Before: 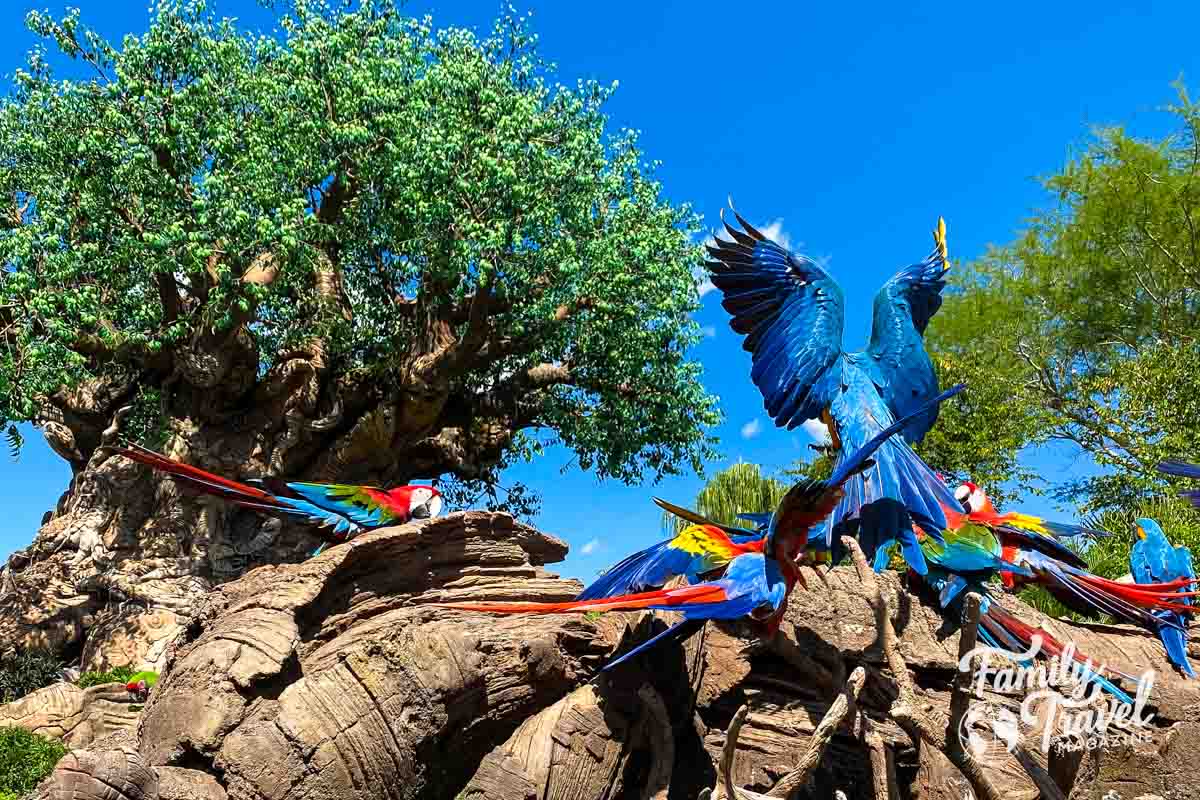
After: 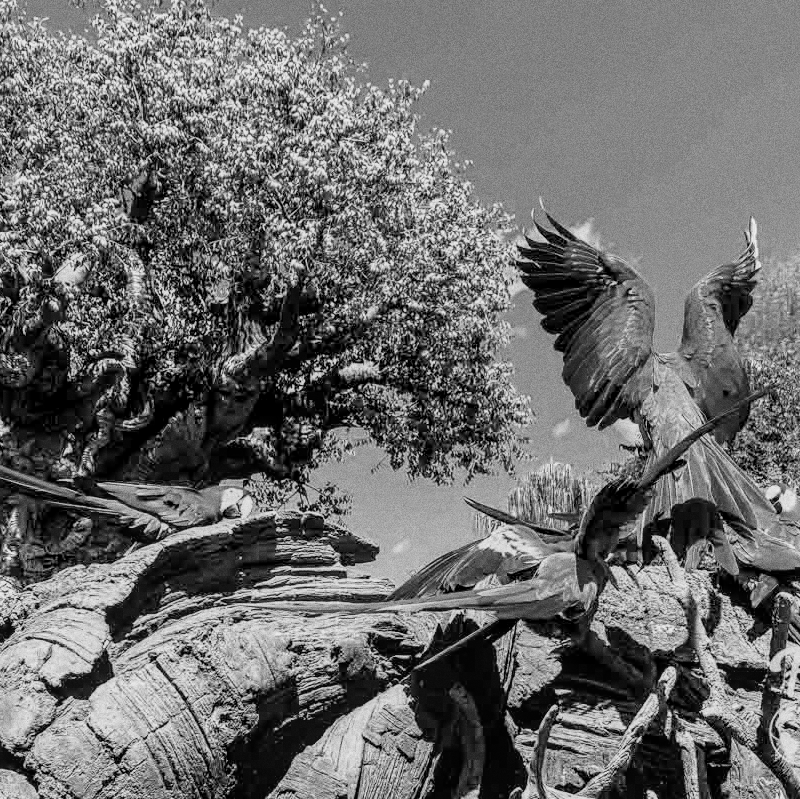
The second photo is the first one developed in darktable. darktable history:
filmic rgb: black relative exposure -7.65 EV, white relative exposure 4.56 EV, hardness 3.61
crop and rotate: left 15.754%, right 17.579%
exposure: black level correction -0.002, exposure 0.54 EV, compensate highlight preservation false
monochrome: on, module defaults
grain: coarseness 8.68 ISO, strength 31.94%
local contrast: highlights 55%, shadows 52%, detail 130%, midtone range 0.452
white balance: red 1.042, blue 1.17
color contrast: green-magenta contrast 0.96
